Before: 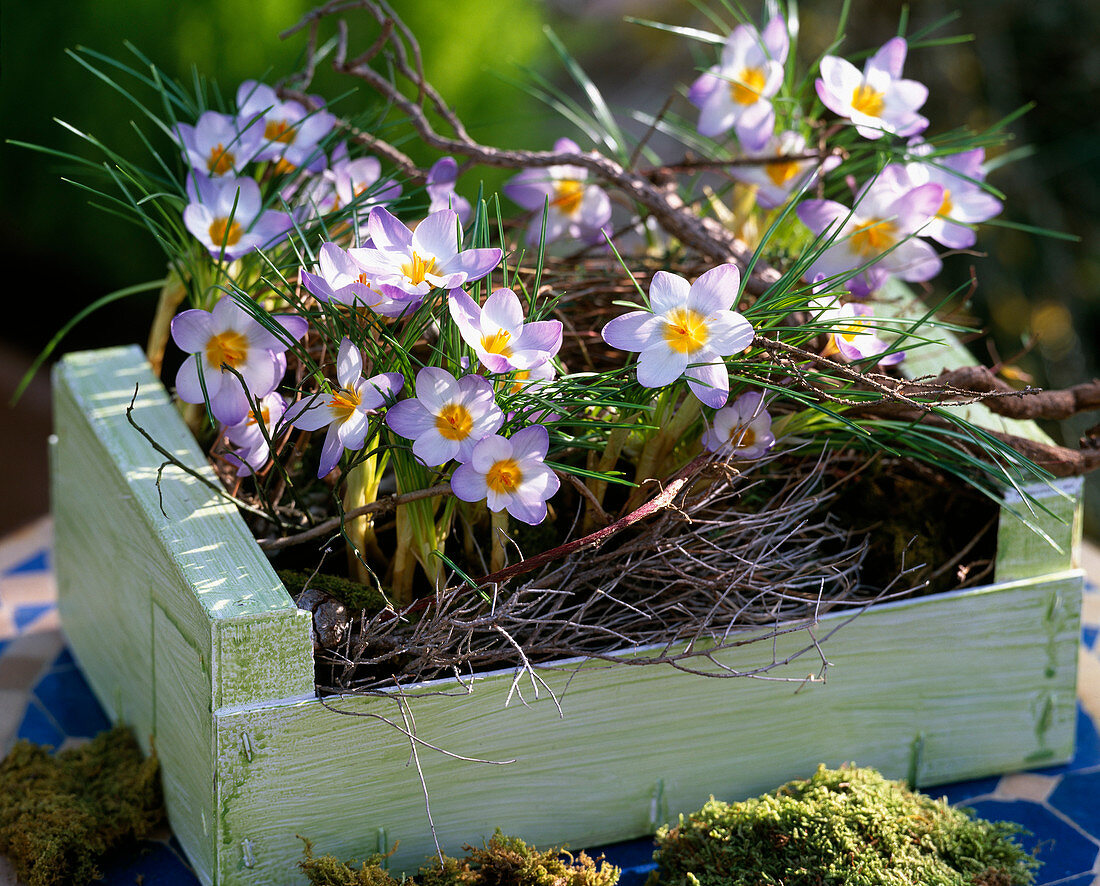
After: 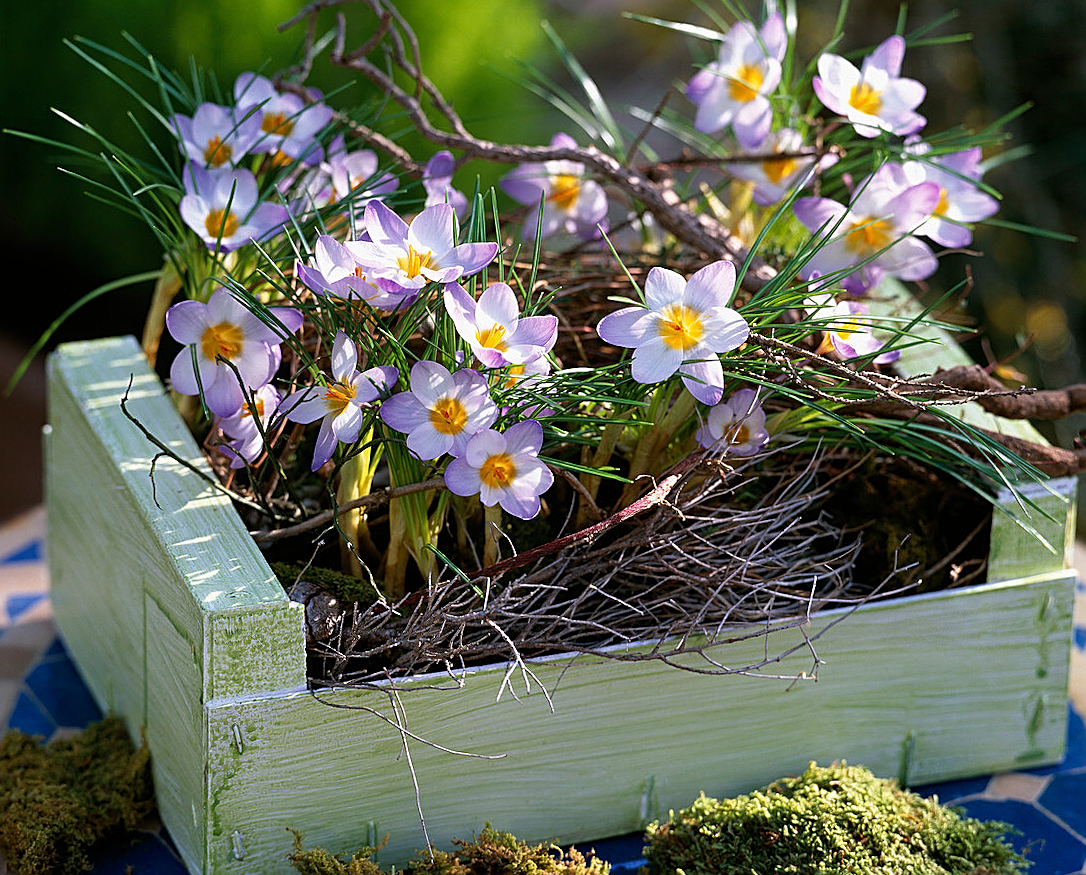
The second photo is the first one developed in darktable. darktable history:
crop and rotate: angle -0.579°
sharpen: on, module defaults
